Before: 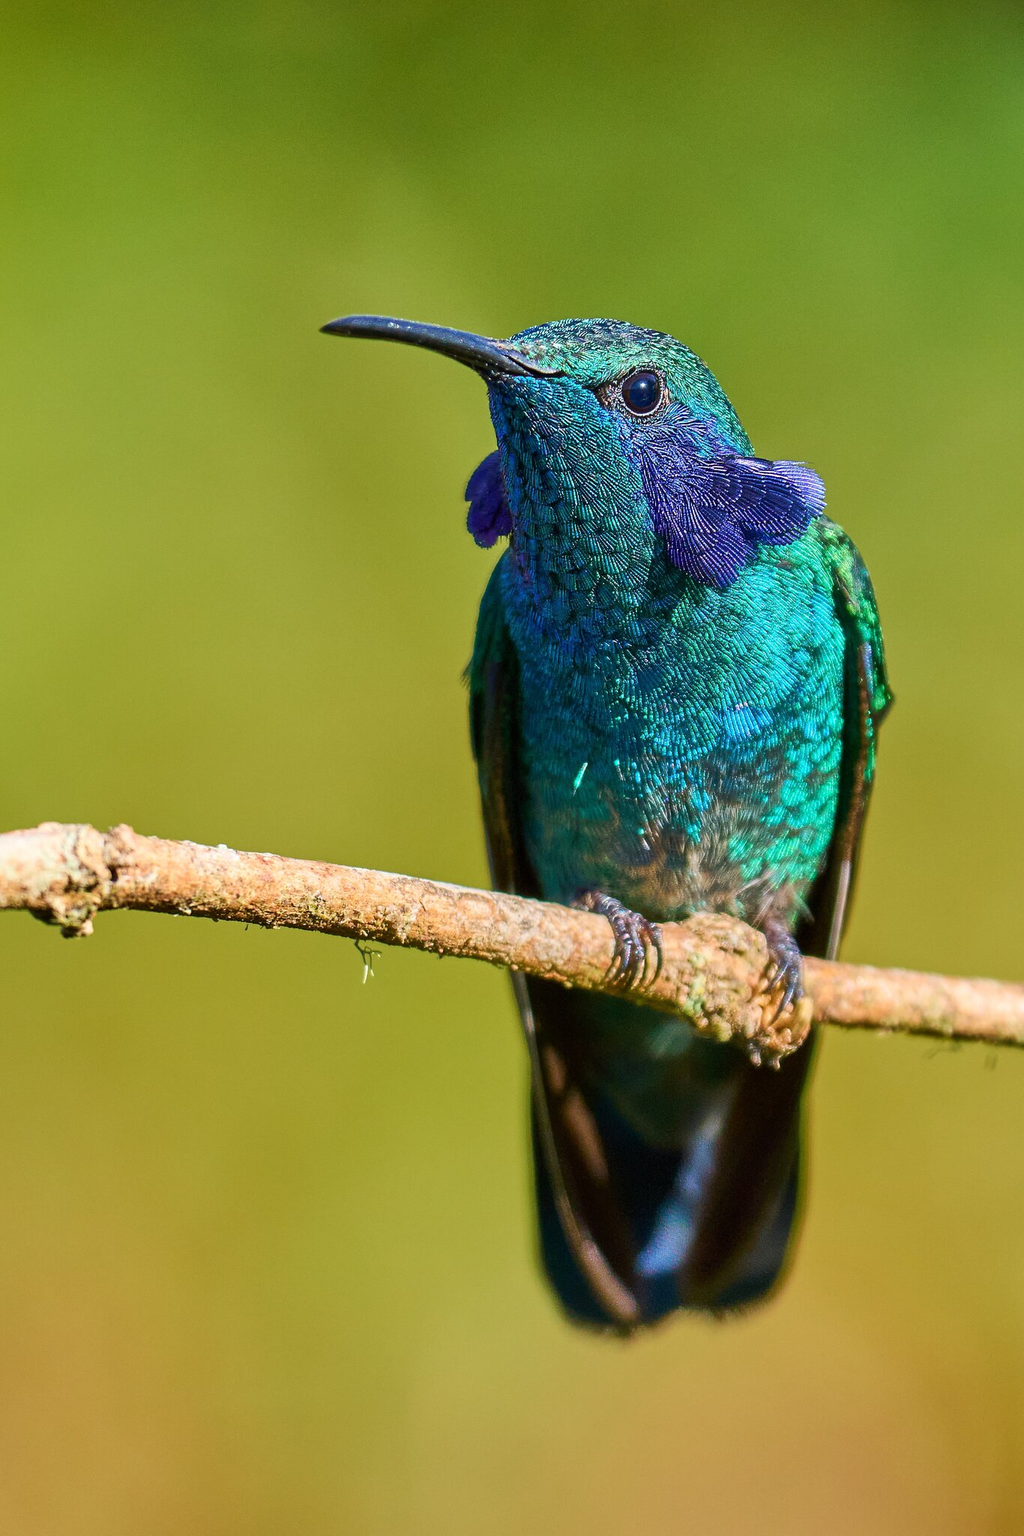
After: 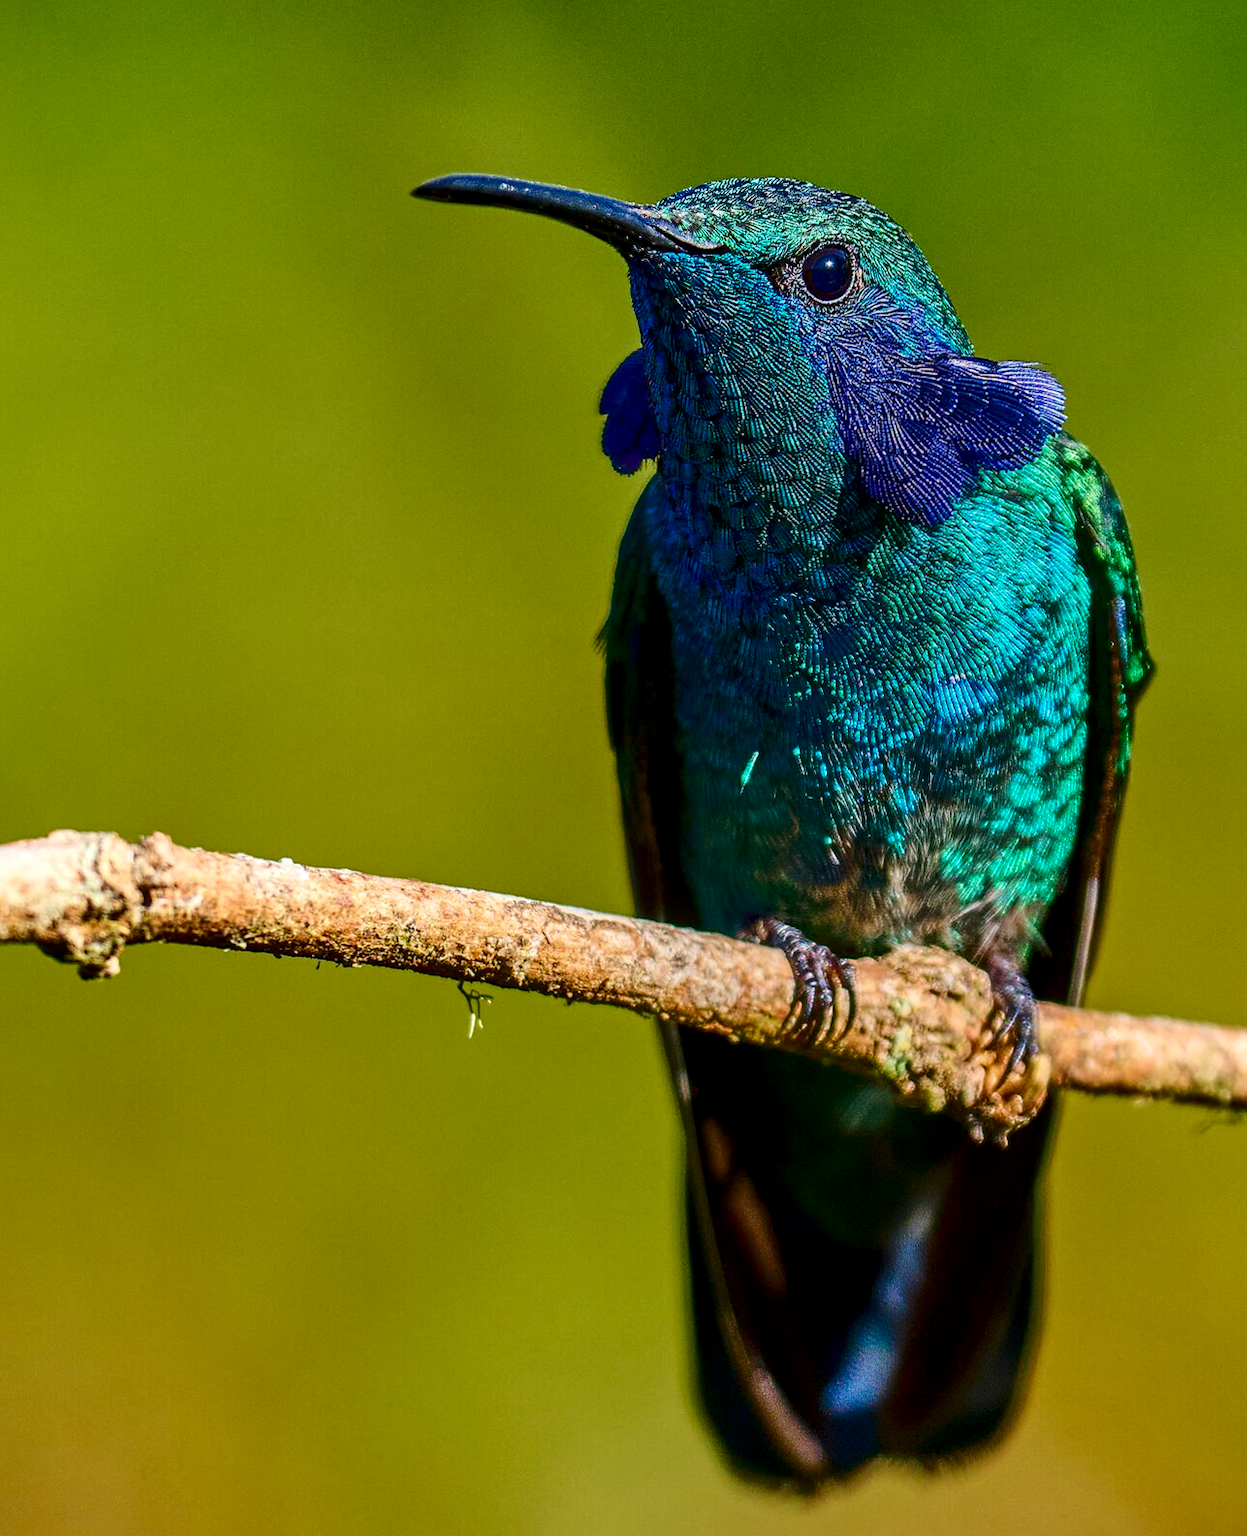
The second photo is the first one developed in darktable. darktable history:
local contrast: on, module defaults
crop and rotate: angle 0.102°, top 11.7%, right 5.474%, bottom 10.667%
contrast brightness saturation: contrast 0.13, brightness -0.227, saturation 0.137
exposure: compensate exposure bias true, compensate highlight preservation false
